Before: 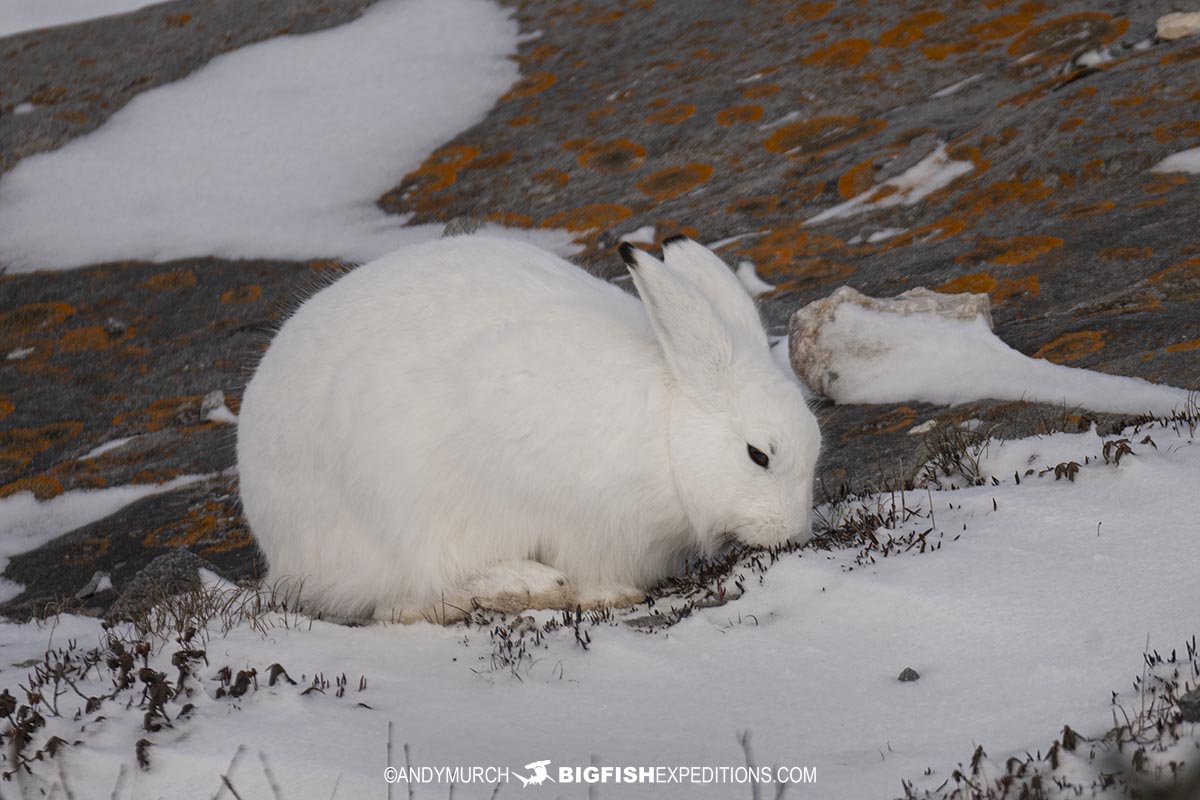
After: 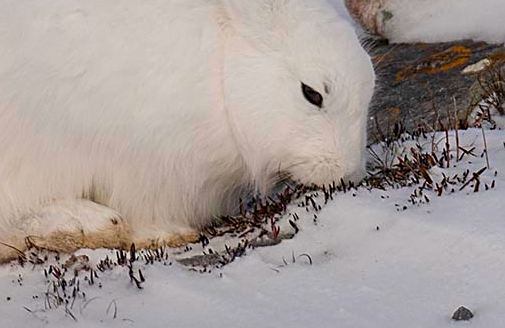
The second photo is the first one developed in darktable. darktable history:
crop: left 37.221%, top 45.169%, right 20.63%, bottom 13.777%
velvia: strength 32%, mid-tones bias 0.2
sharpen: on, module defaults
